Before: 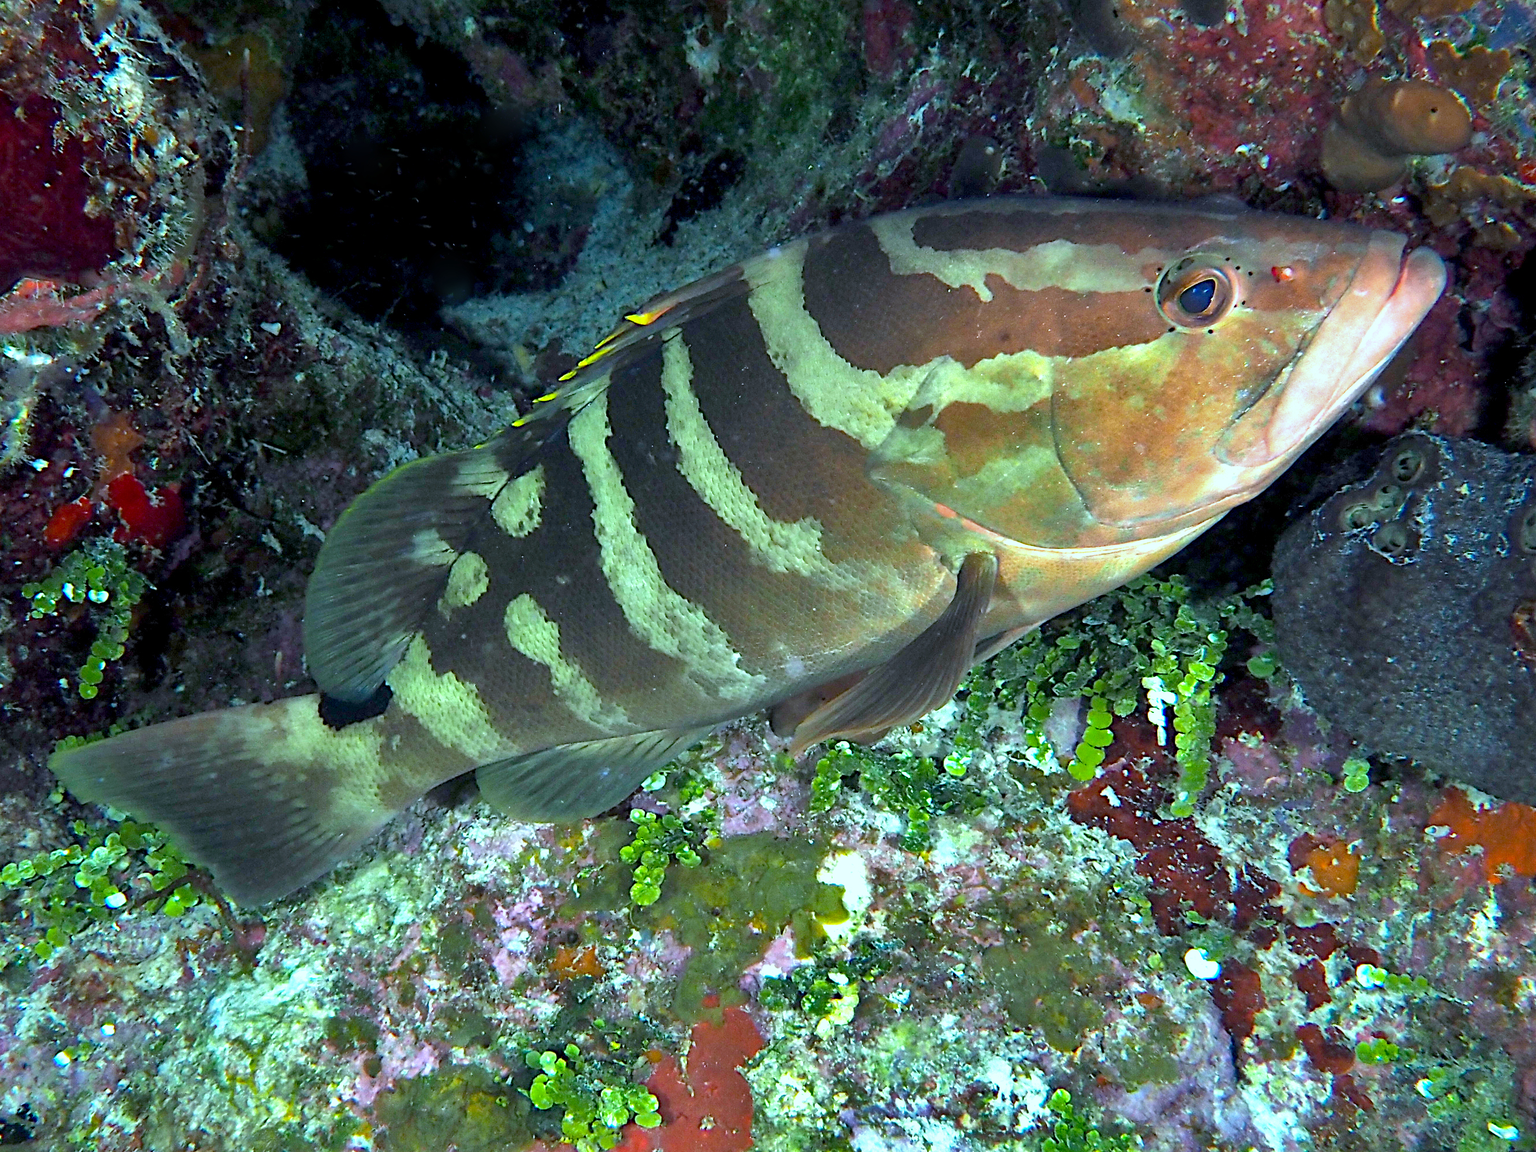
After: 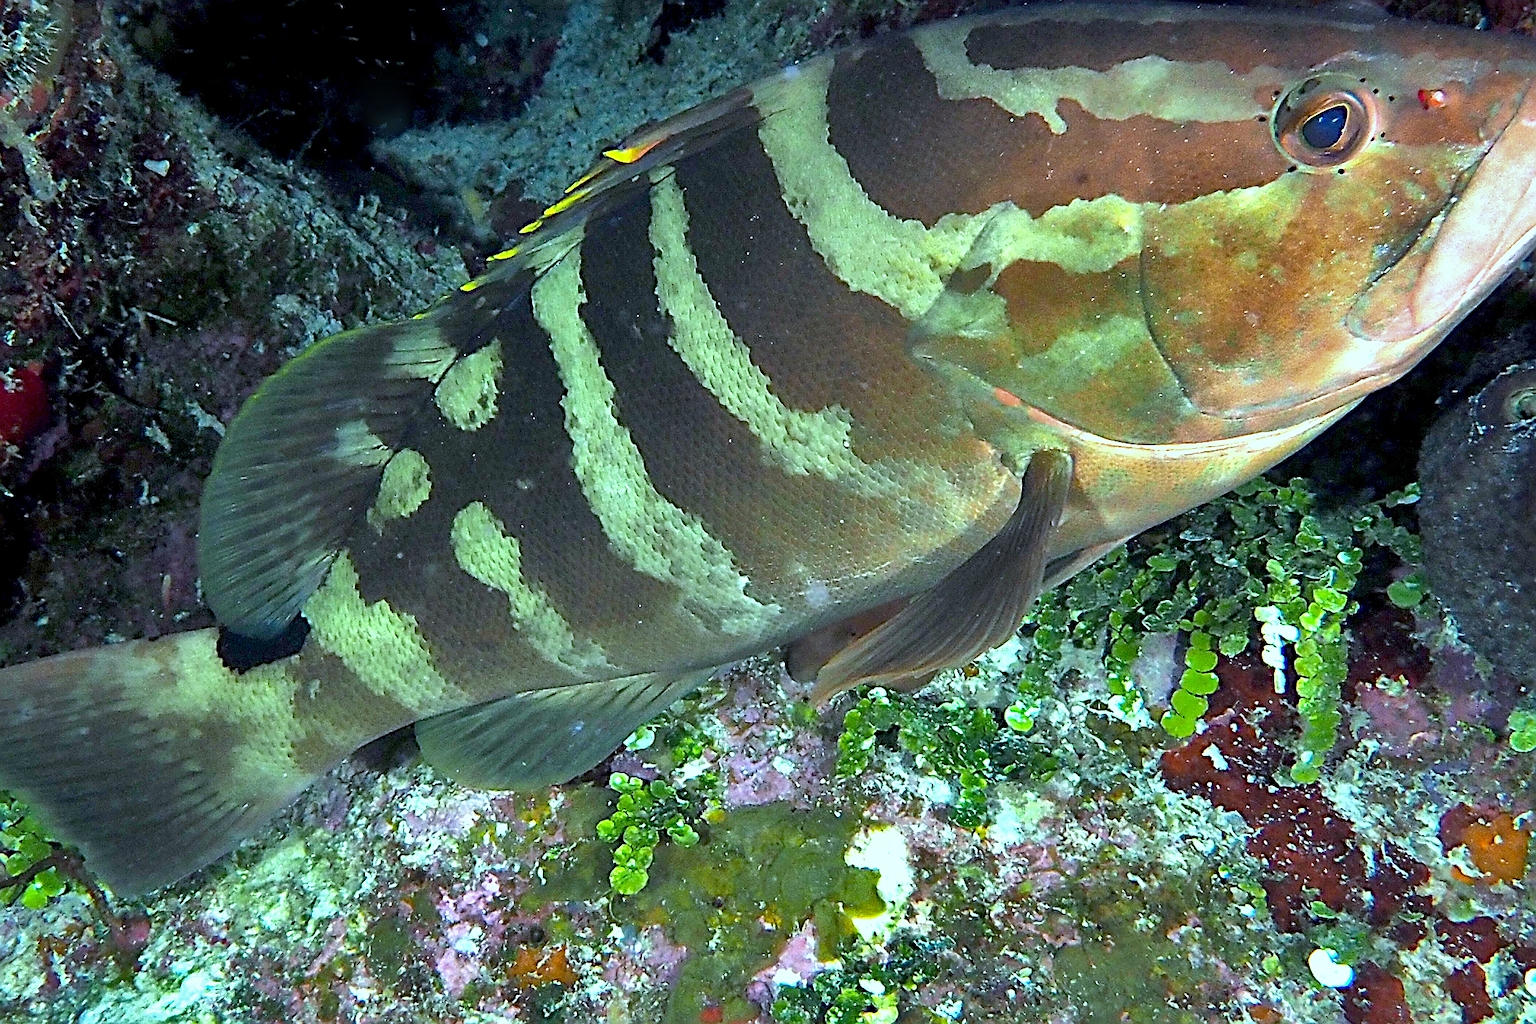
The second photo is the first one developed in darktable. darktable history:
shadows and highlights: shadows 20.94, highlights -80.99, soften with gaussian
crop: left 9.574%, top 17.015%, right 11.065%, bottom 12.357%
sharpen: radius 1.365, amount 1.262, threshold 0.631
